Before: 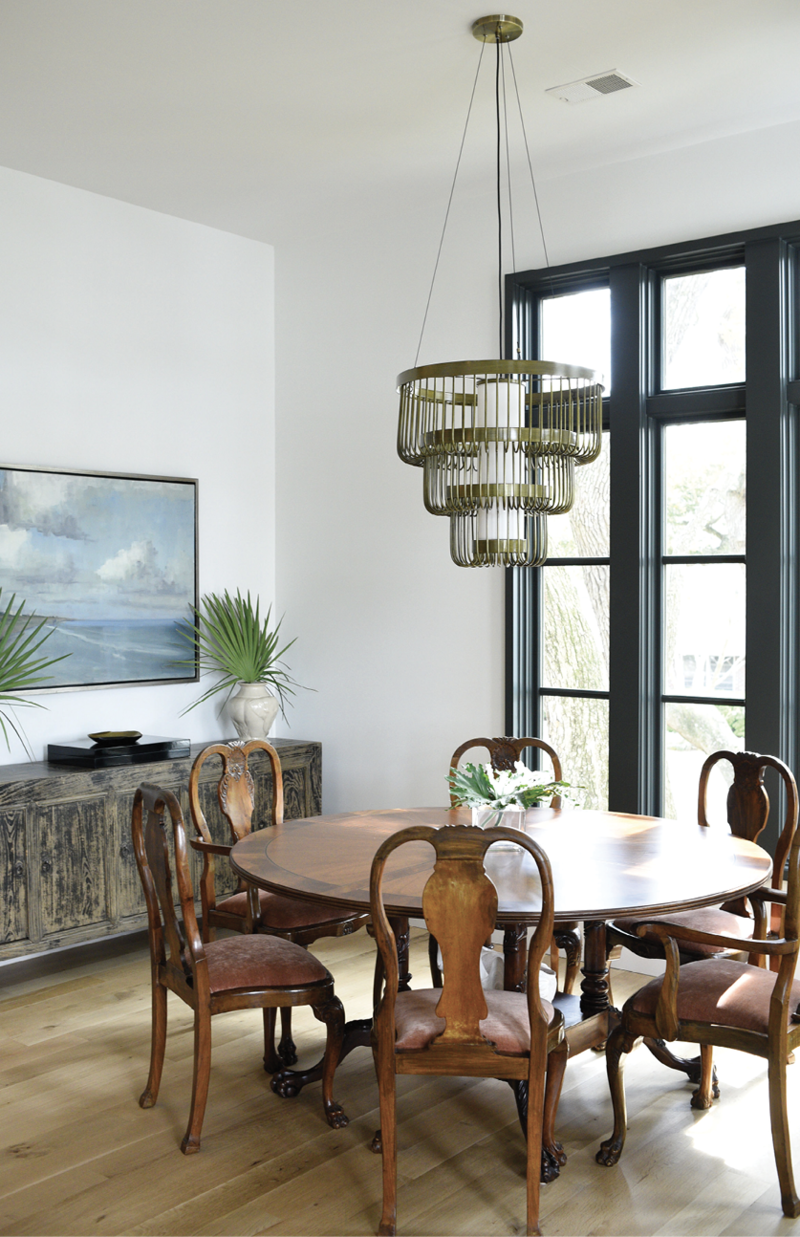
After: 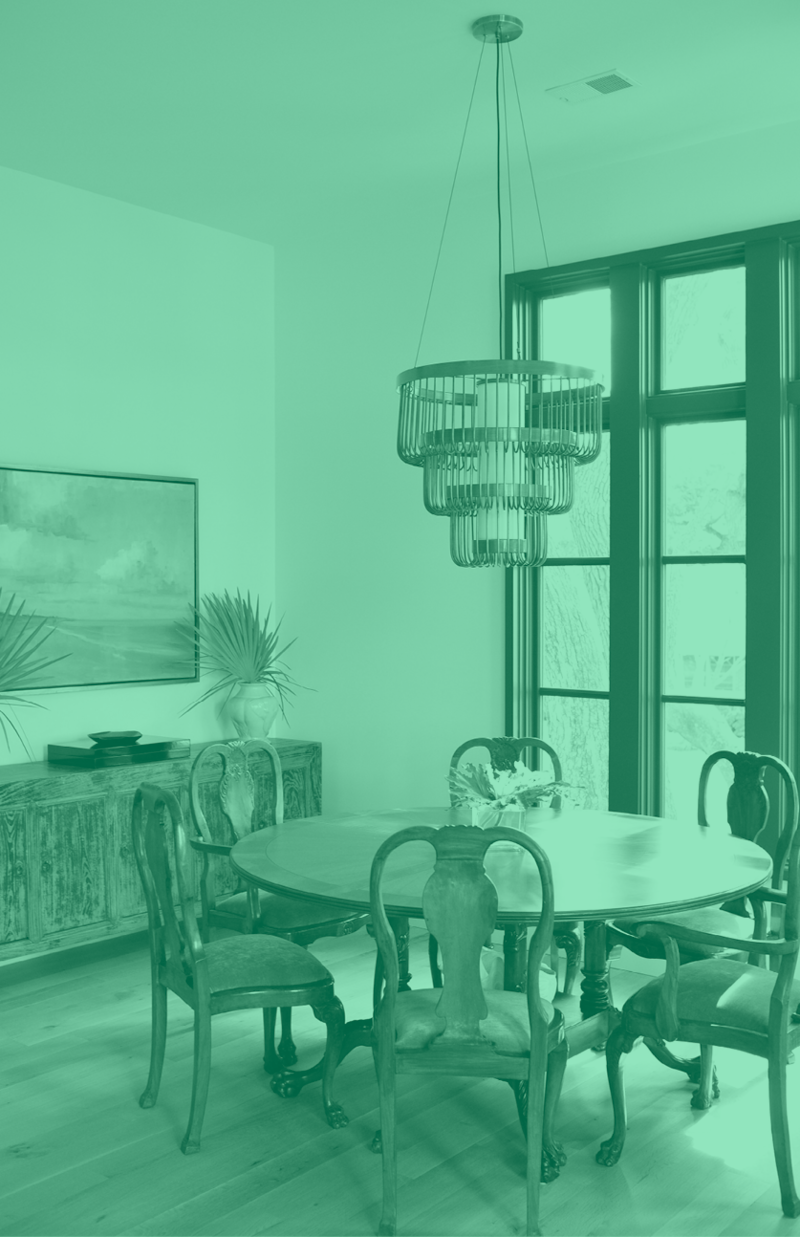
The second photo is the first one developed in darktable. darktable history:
colorize: hue 147.6°, saturation 65%, lightness 21.64%
contrast brightness saturation: contrast -0.02, brightness -0.01, saturation 0.03
